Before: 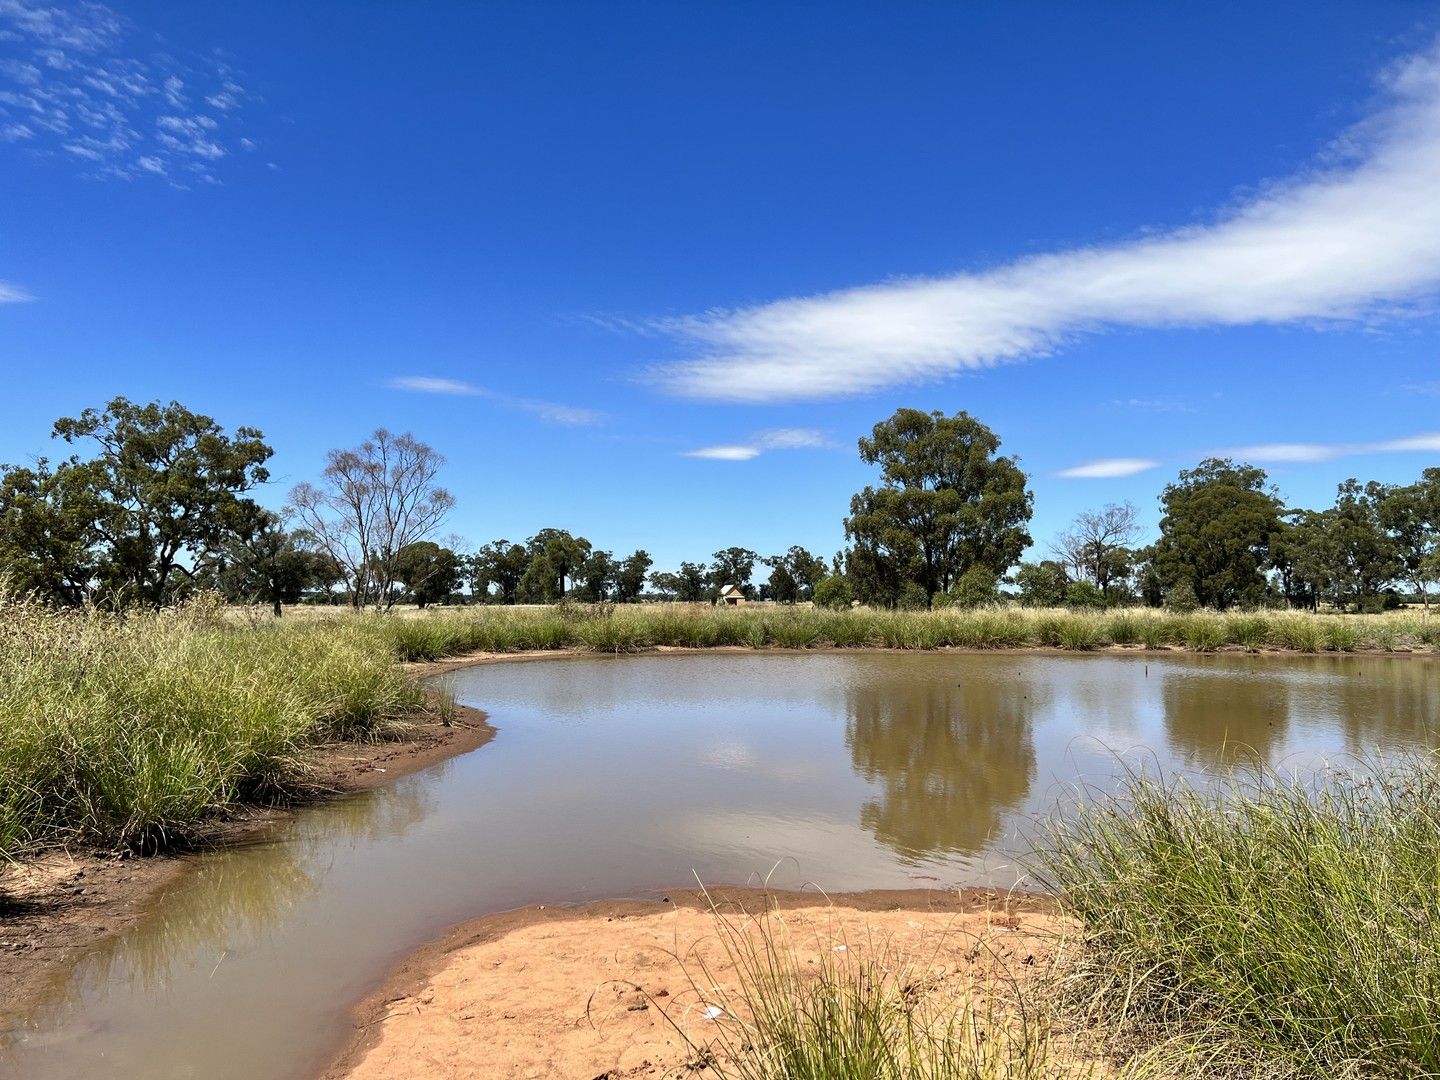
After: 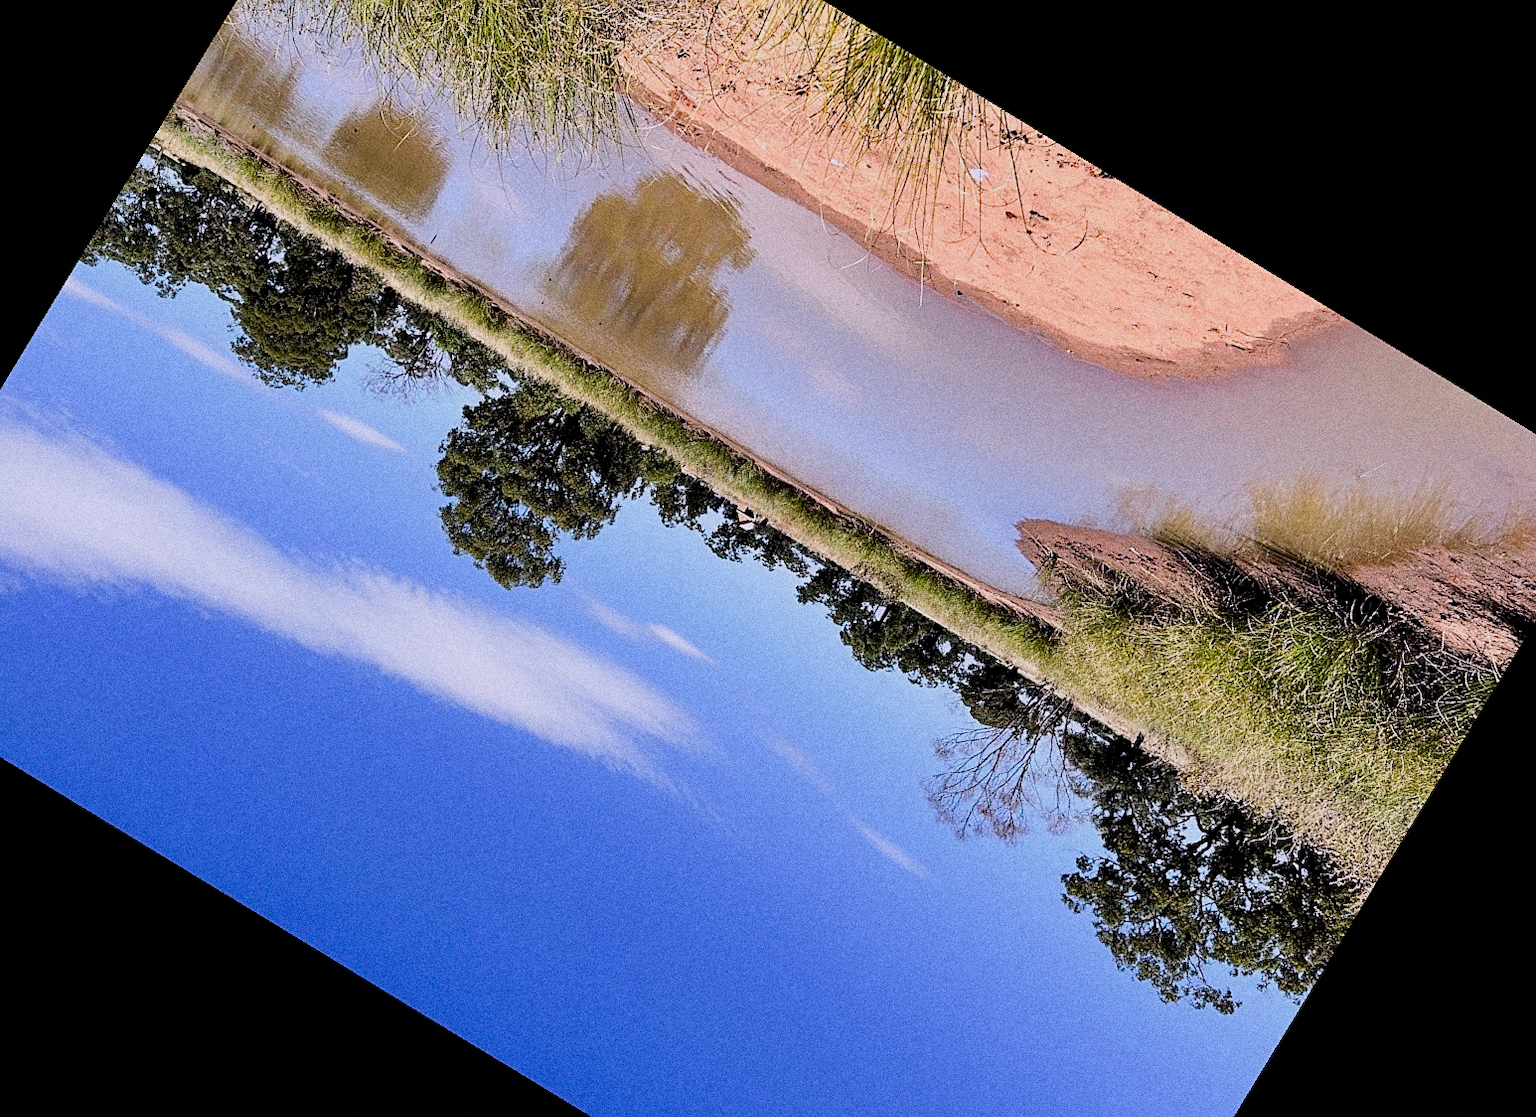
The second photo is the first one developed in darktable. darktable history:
filmic rgb: black relative exposure -6.82 EV, white relative exposure 5.89 EV, hardness 2.71
tone equalizer: -8 EV -0.417 EV, -7 EV -0.389 EV, -6 EV -0.333 EV, -5 EV -0.222 EV, -3 EV 0.222 EV, -2 EV 0.333 EV, -1 EV 0.389 EV, +0 EV 0.417 EV, edges refinement/feathering 500, mask exposure compensation -1.57 EV, preserve details no
grain: coarseness 0.09 ISO, strength 40%
crop and rotate: angle 148.68°, left 9.111%, top 15.603%, right 4.588%, bottom 17.041%
sharpen: on, module defaults
exposure: exposure 0.197 EV, compensate highlight preservation false
white balance: red 1.042, blue 1.17
